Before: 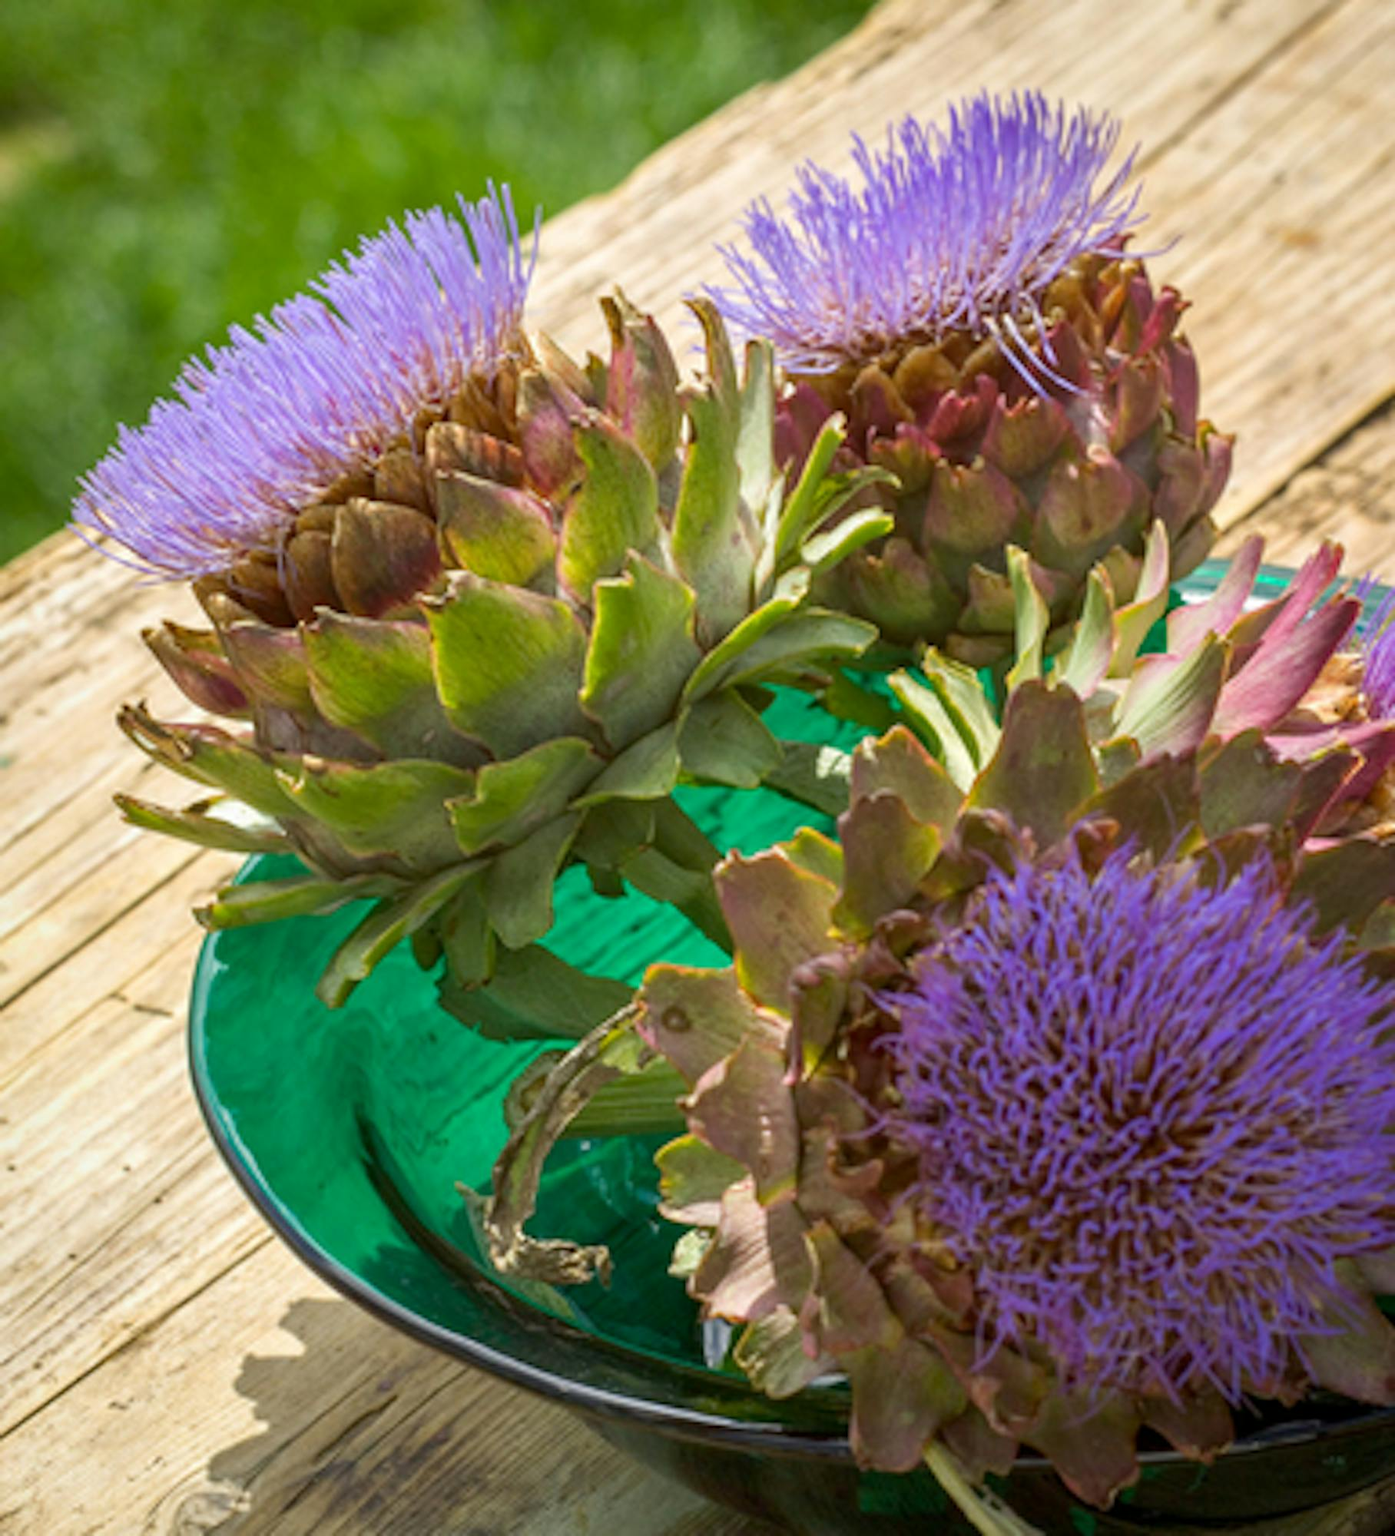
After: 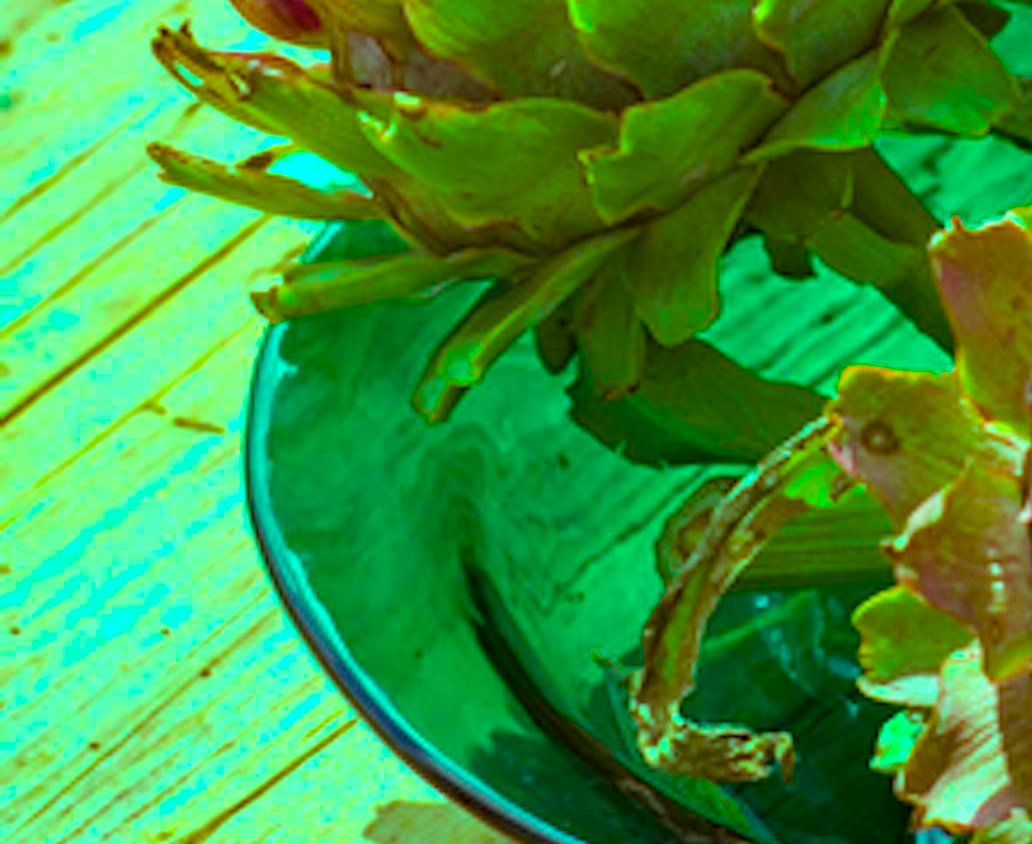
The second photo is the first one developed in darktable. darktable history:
crop: top 44.508%, right 43.17%, bottom 13.269%
haze removal: strength 0.281, distance 0.249, adaptive false
color balance rgb: highlights gain › luminance 19.866%, highlights gain › chroma 13.068%, highlights gain › hue 176.24°, perceptual saturation grading › global saturation 30.631%, global vibrance 45.144%
